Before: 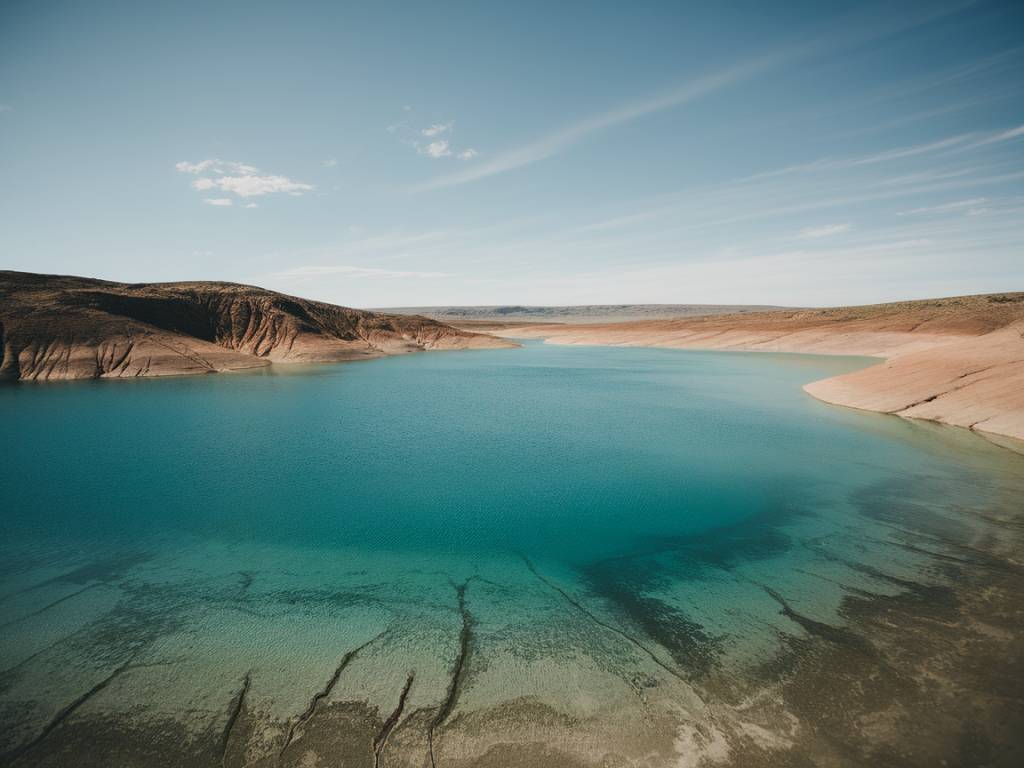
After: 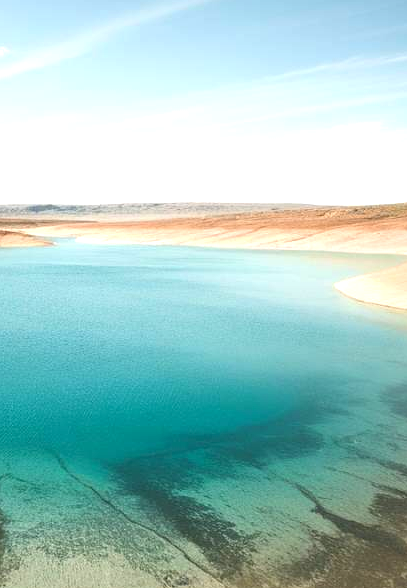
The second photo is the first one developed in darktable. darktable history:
crop: left 45.721%, top 13.393%, right 14.118%, bottom 10.01%
exposure: black level correction 0.001, exposure 1.129 EV, compensate exposure bias true, compensate highlight preservation false
